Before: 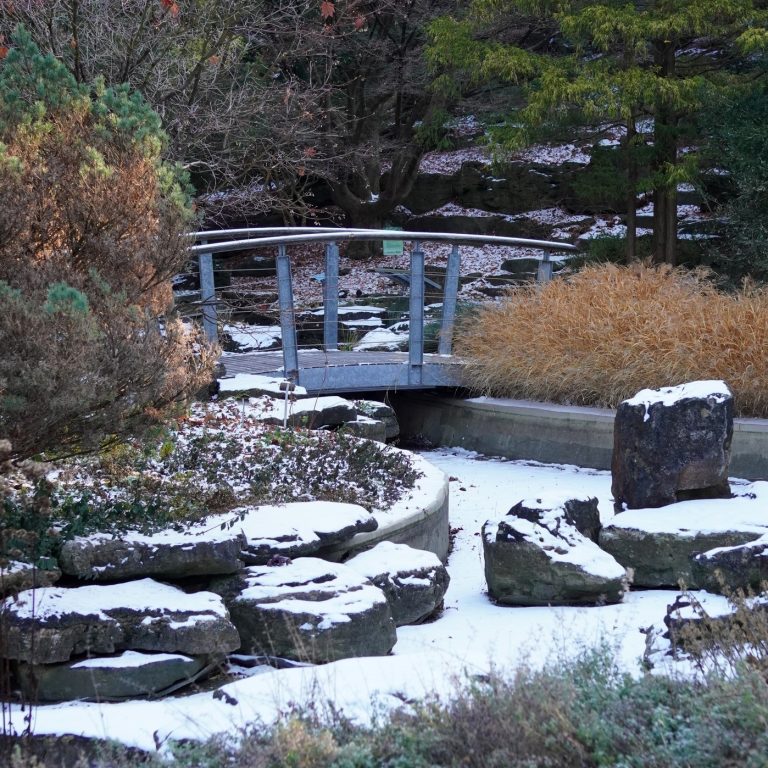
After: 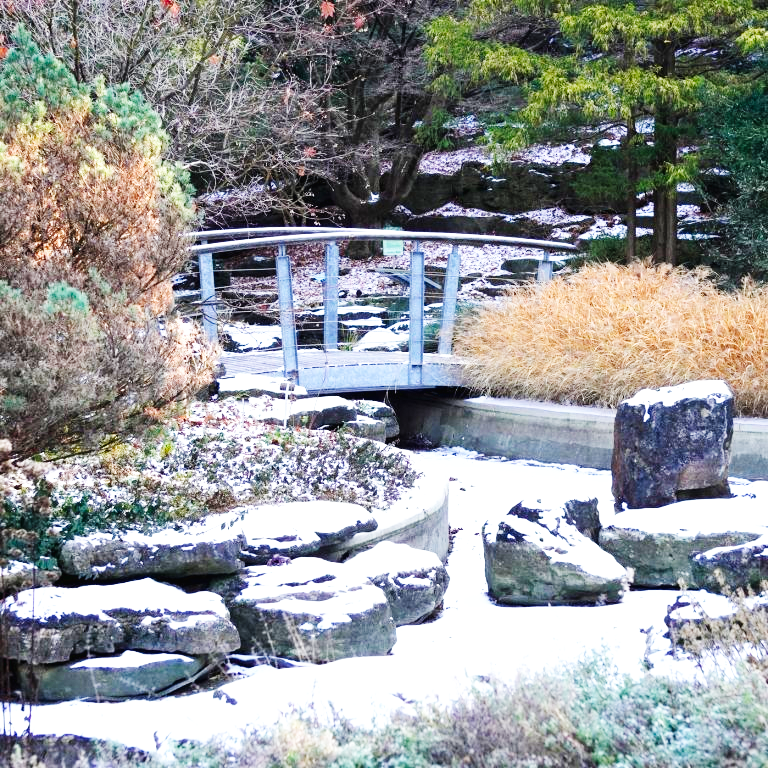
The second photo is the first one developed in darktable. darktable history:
exposure: exposure 0.6 EV, compensate highlight preservation false
base curve: curves: ch0 [(0, 0.003) (0.001, 0.002) (0.006, 0.004) (0.02, 0.022) (0.048, 0.086) (0.094, 0.234) (0.162, 0.431) (0.258, 0.629) (0.385, 0.8) (0.548, 0.918) (0.751, 0.988) (1, 1)], preserve colors none
